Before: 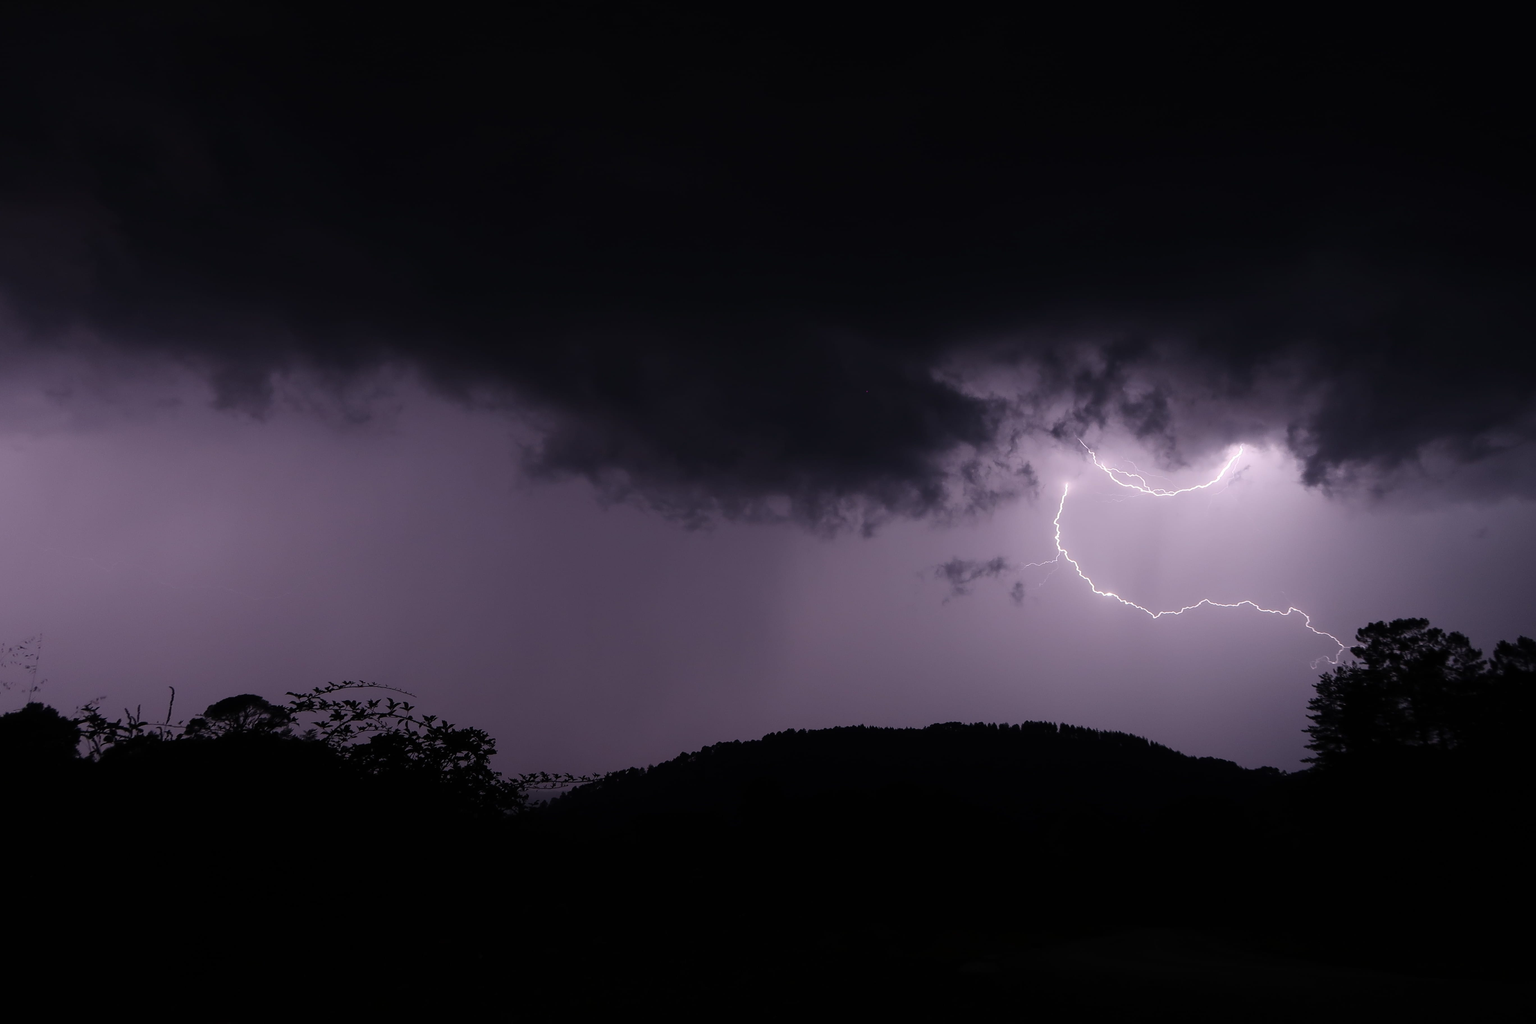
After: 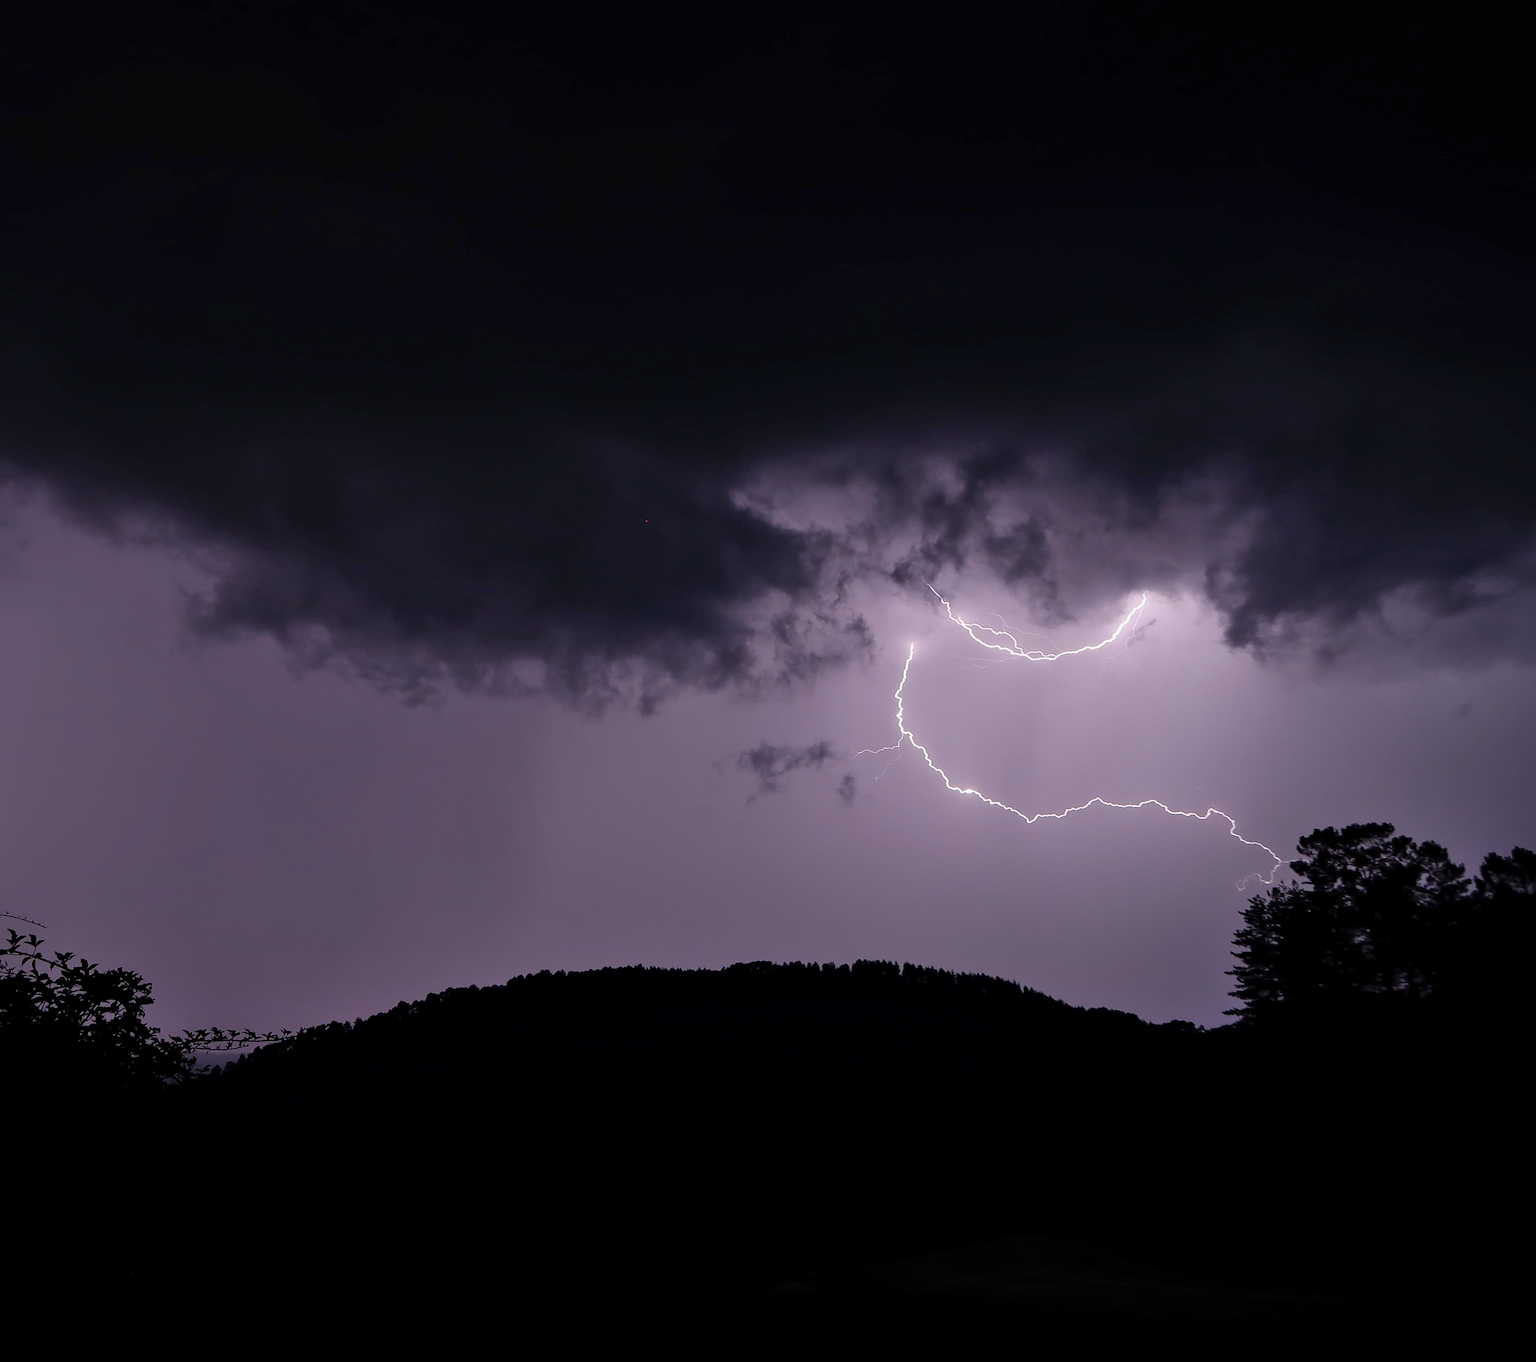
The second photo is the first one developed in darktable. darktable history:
crop and rotate: left 24.843%
exposure: black level correction 0.001, exposure -0.123 EV, compensate exposure bias true, compensate highlight preservation false
sharpen: on, module defaults
shadows and highlights: on, module defaults
contrast equalizer: octaves 7, y [[0.511, 0.558, 0.631, 0.632, 0.559, 0.512], [0.5 ×6], [0.5 ×6], [0 ×6], [0 ×6]], mix 0.132
